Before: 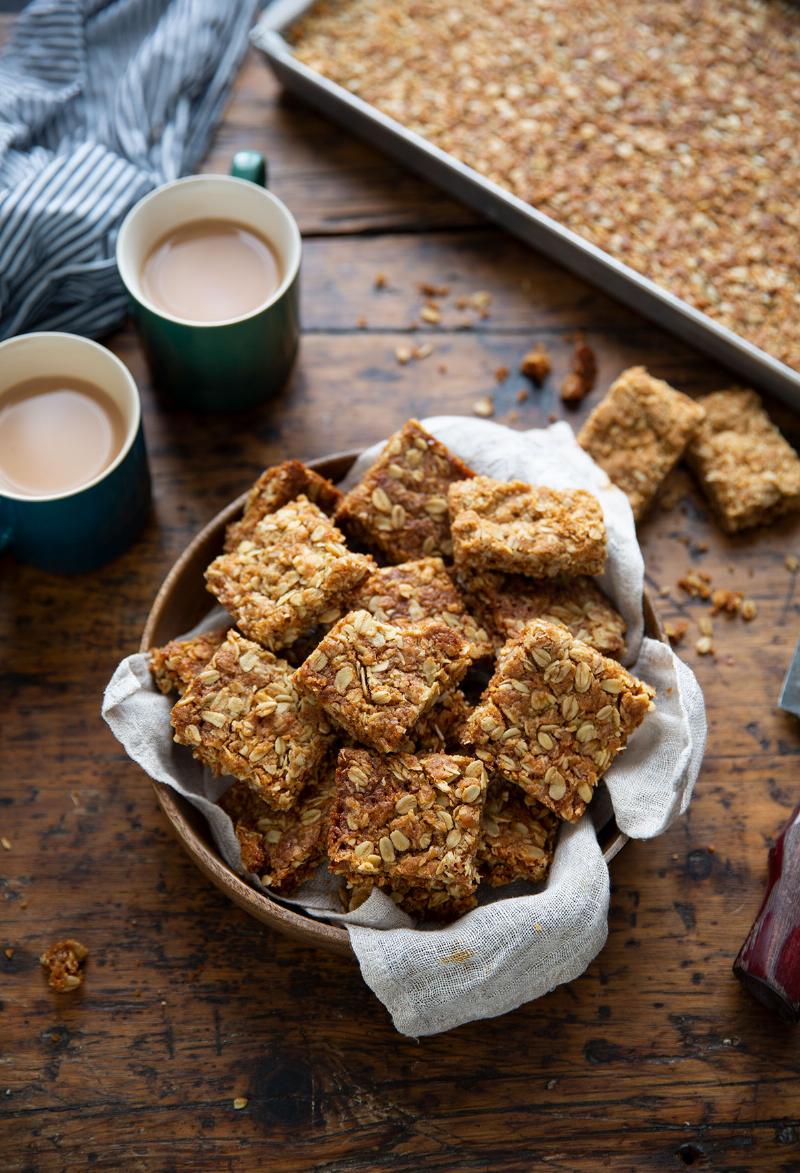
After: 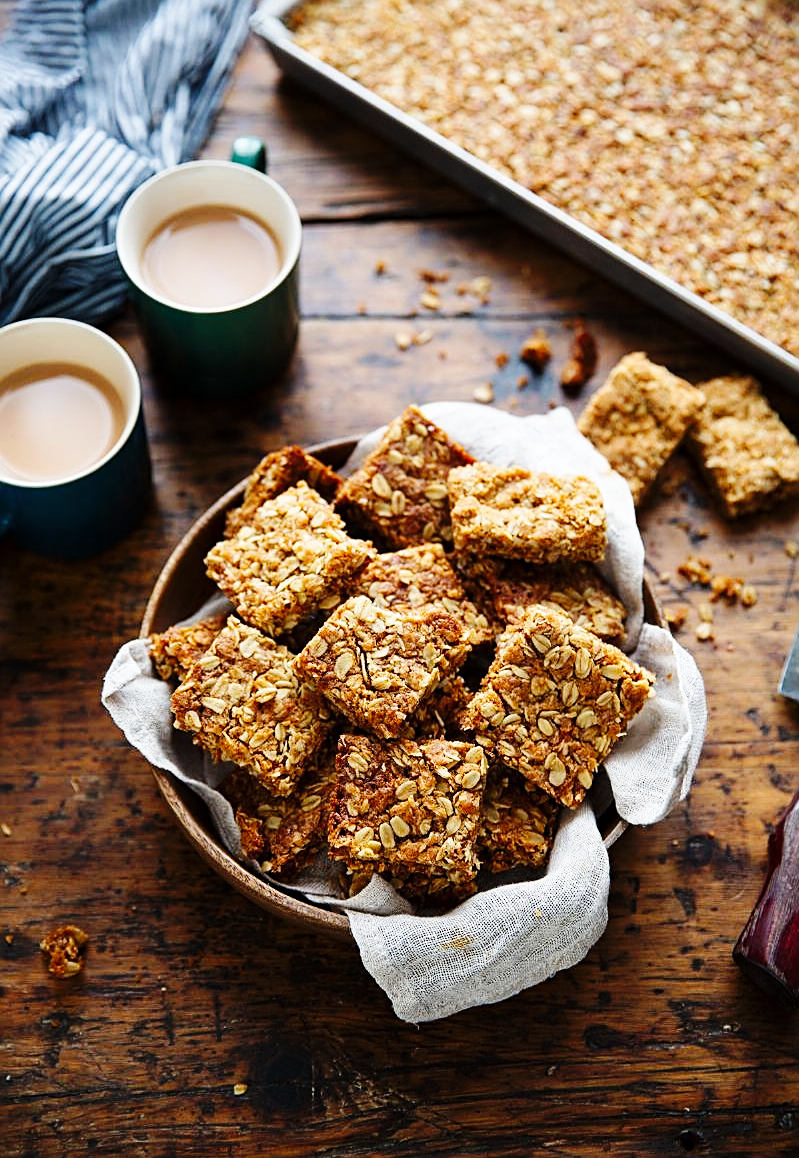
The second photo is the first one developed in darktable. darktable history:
base curve: curves: ch0 [(0, 0) (0.036, 0.025) (0.121, 0.166) (0.206, 0.329) (0.605, 0.79) (1, 1)], preserve colors none
exposure: exposure 0.014 EV, compensate exposure bias true, compensate highlight preservation false
sharpen: amount 0.589
crop: top 1.276%, right 0.029%
